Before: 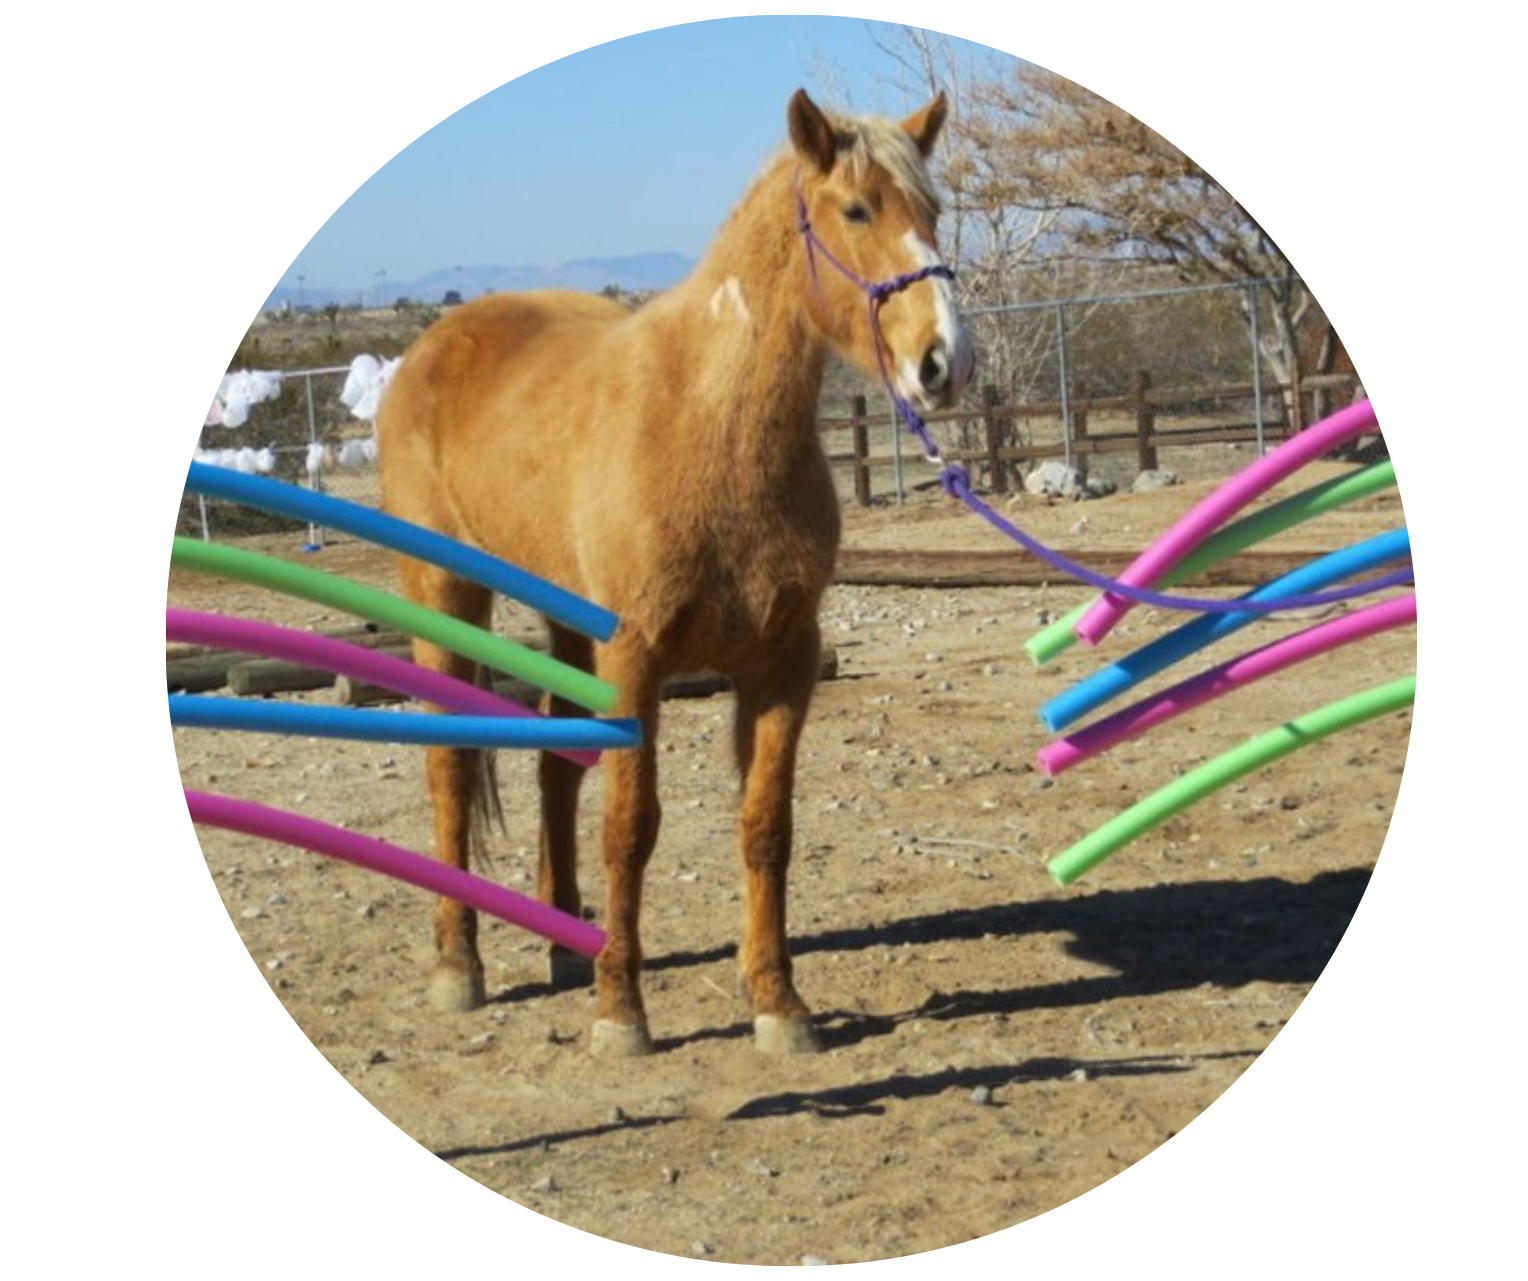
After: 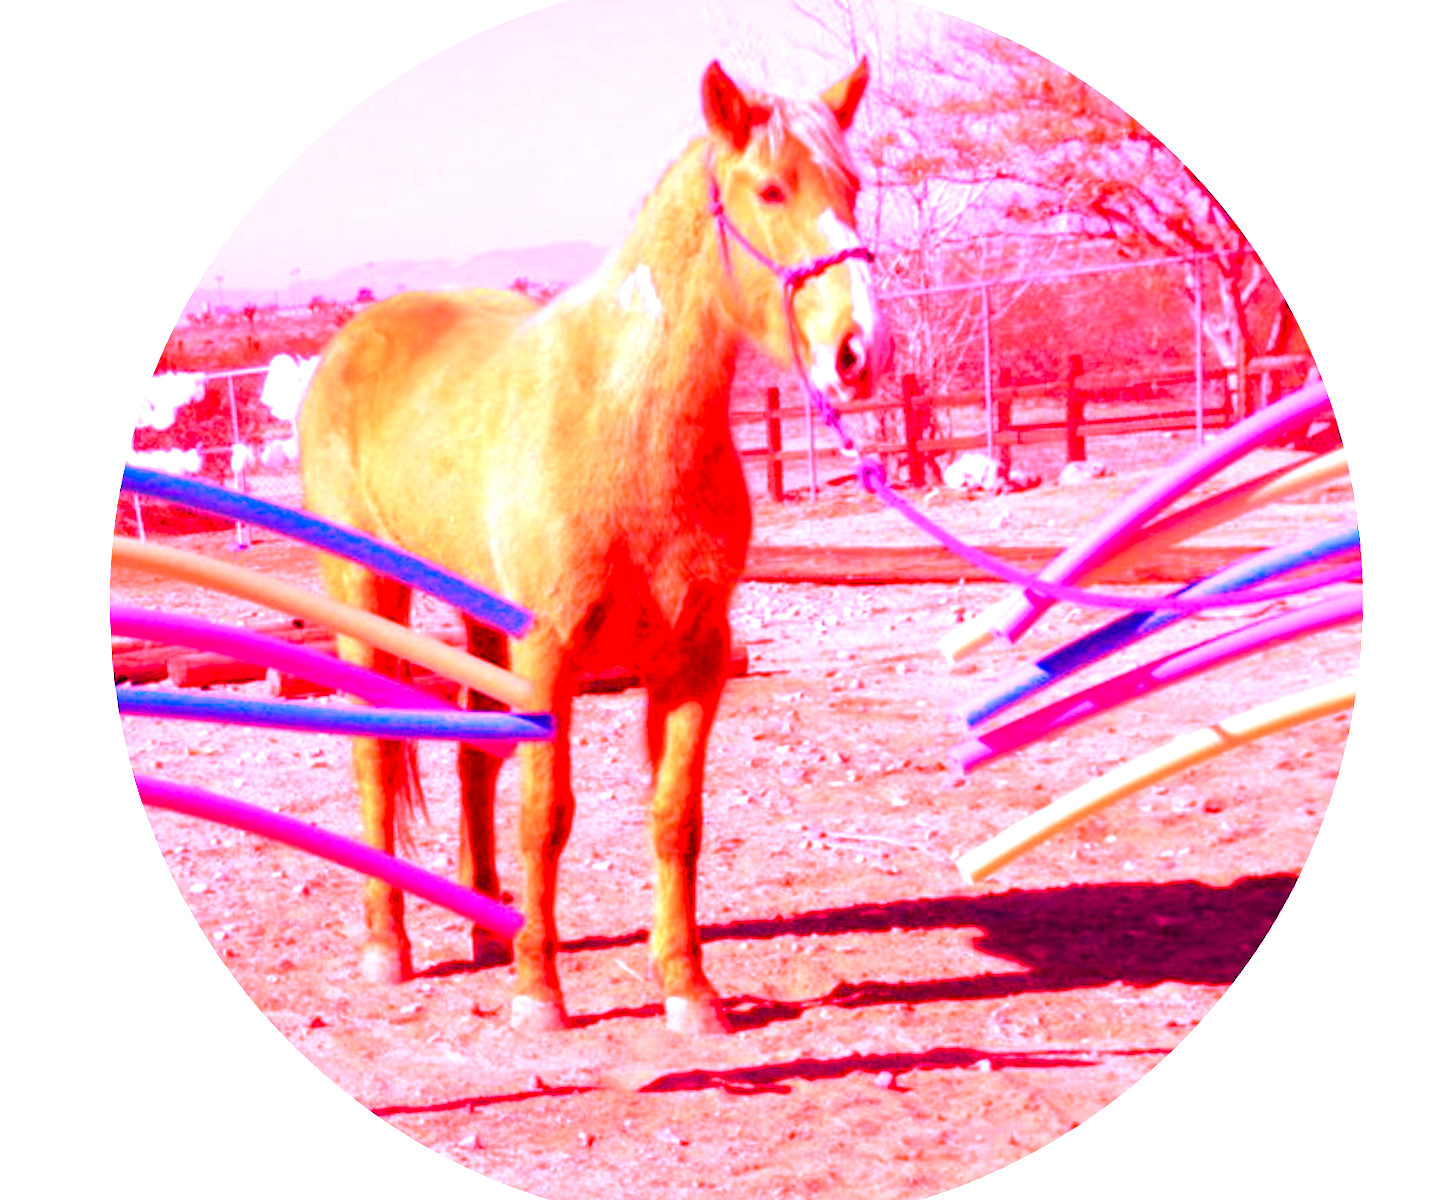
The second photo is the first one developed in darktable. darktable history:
rotate and perspective: rotation 0.062°, lens shift (vertical) 0.115, lens shift (horizontal) -0.133, crop left 0.047, crop right 0.94, crop top 0.061, crop bottom 0.94
white balance: red 4.26, blue 1.802
color balance rgb: shadows lift › luminance -21.66%, shadows lift › chroma 8.98%, shadows lift › hue 283.37°, power › chroma 1.55%, power › hue 25.59°, highlights gain › luminance 6.08%, highlights gain › chroma 2.55%, highlights gain › hue 90°, global offset › luminance -0.87%, perceptual saturation grading › global saturation 27.49%, perceptual saturation grading › highlights -28.39%, perceptual saturation grading › mid-tones 15.22%, perceptual saturation grading › shadows 33.98%, perceptual brilliance grading › highlights 10%, perceptual brilliance grading › mid-tones 5%
